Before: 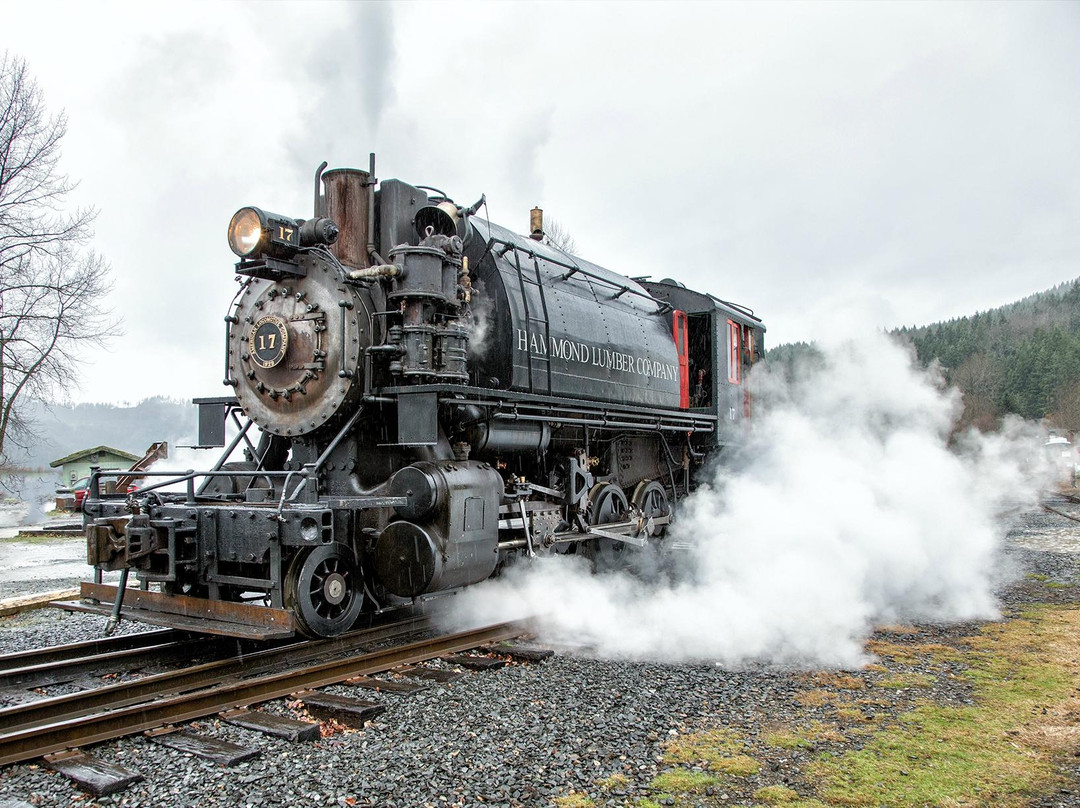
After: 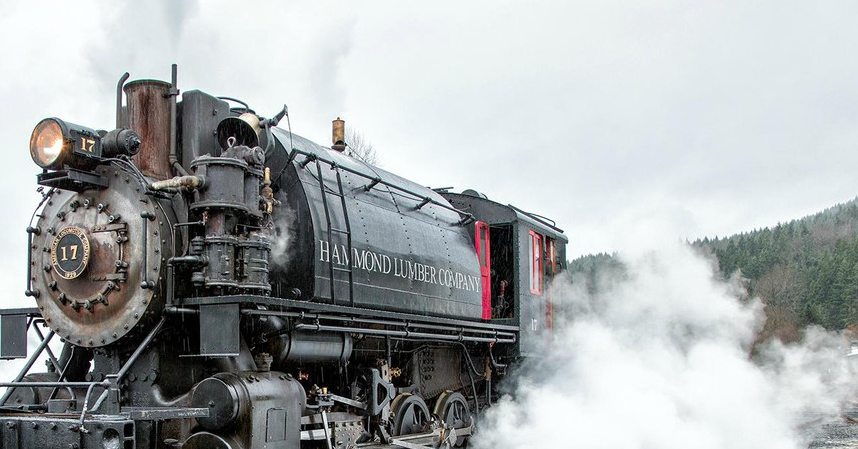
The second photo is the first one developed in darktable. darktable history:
crop: left 18.38%, top 11.092%, right 2.134%, bottom 33.217%
color zones: curves: ch1 [(0.235, 0.558) (0.75, 0.5)]; ch2 [(0.25, 0.462) (0.749, 0.457)], mix 40.67%
